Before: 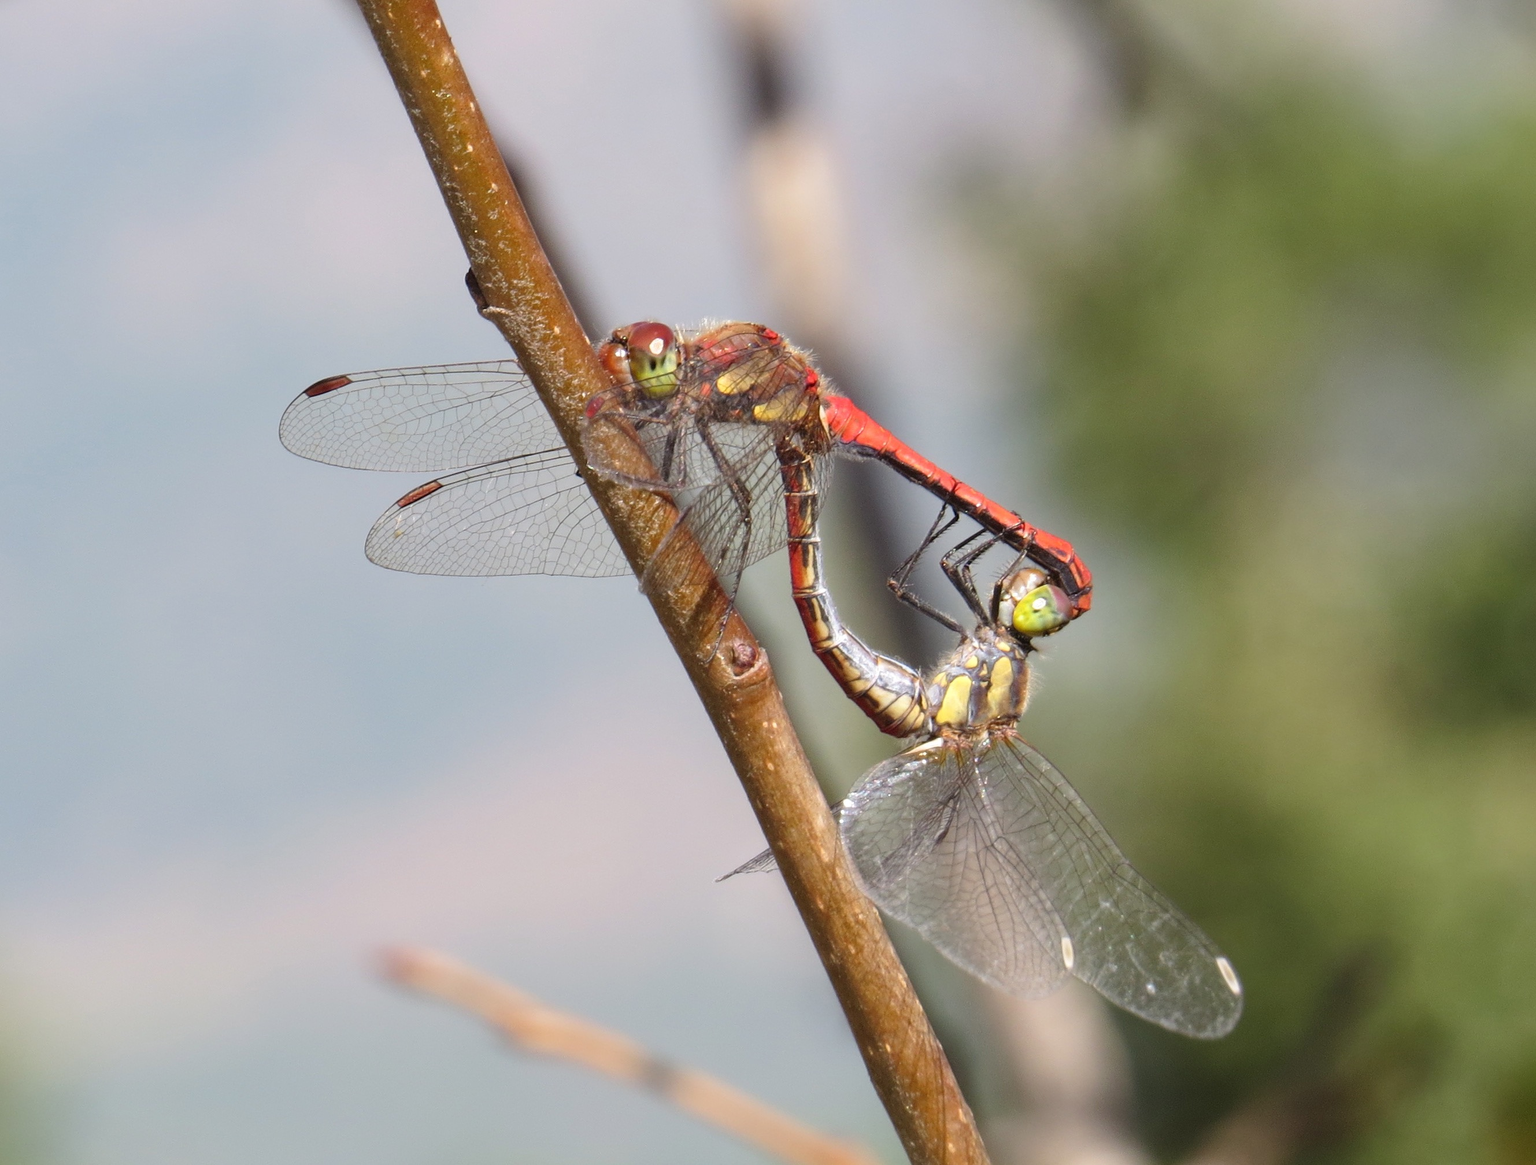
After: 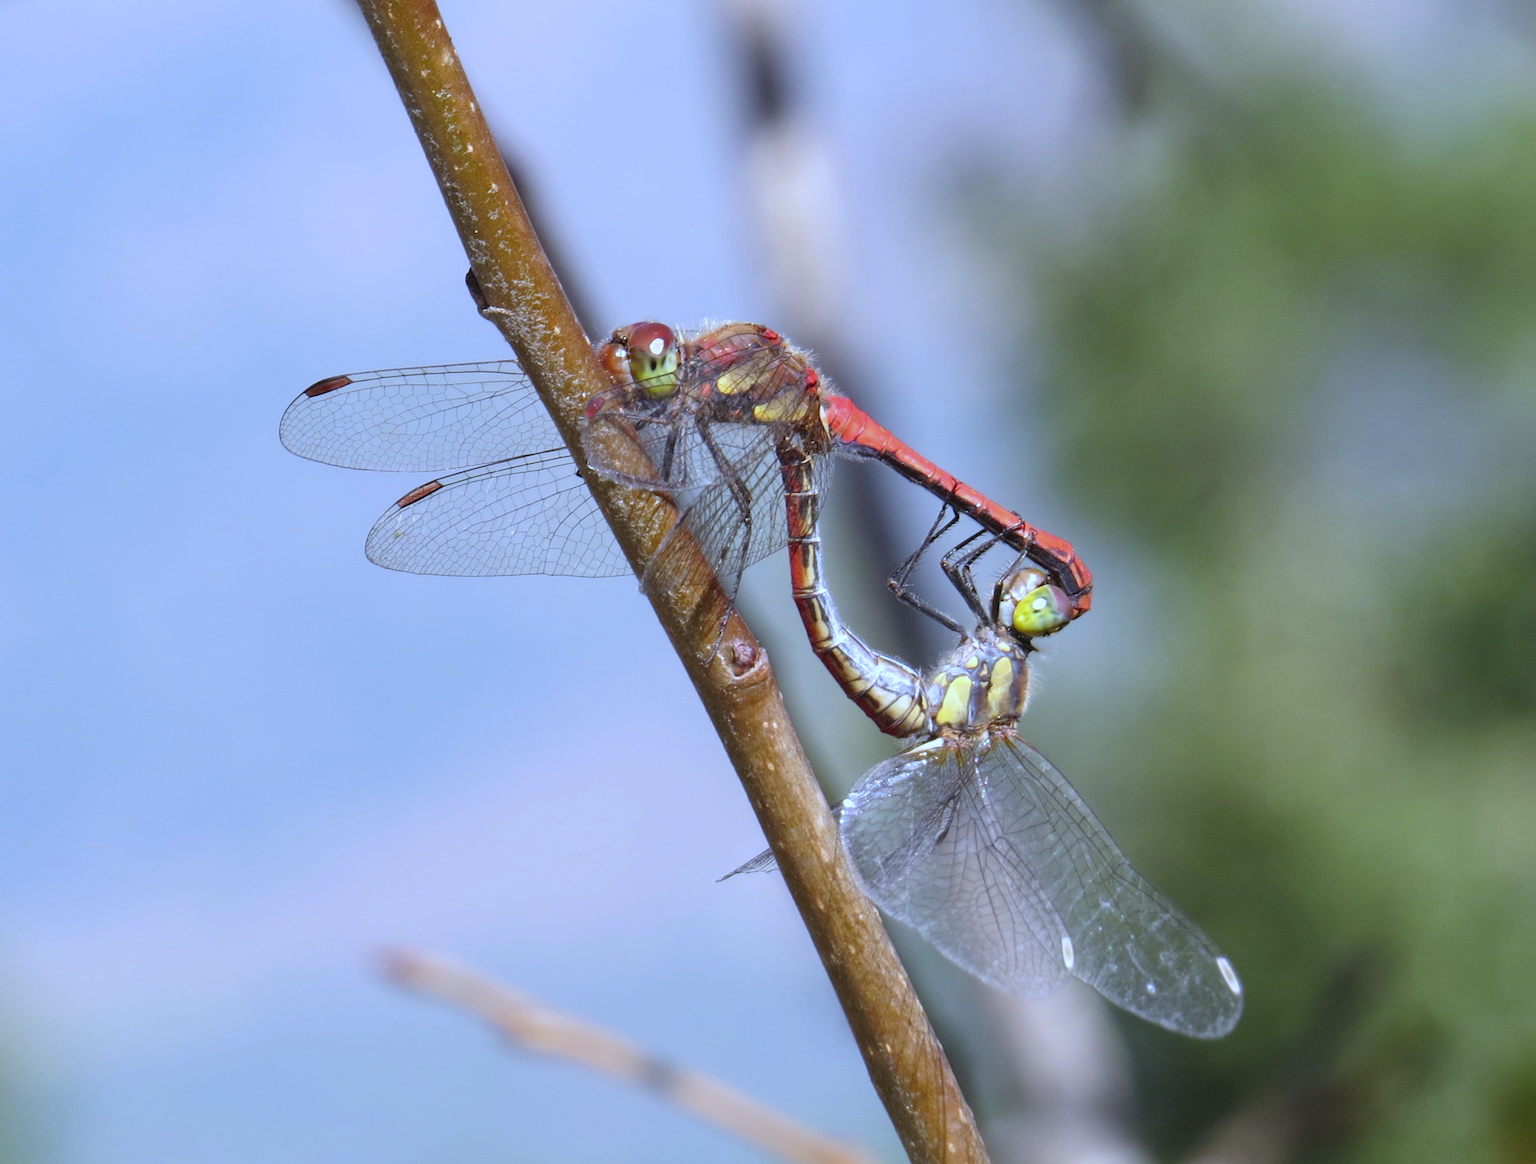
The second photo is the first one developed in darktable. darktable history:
white balance: red 0.871, blue 1.249
